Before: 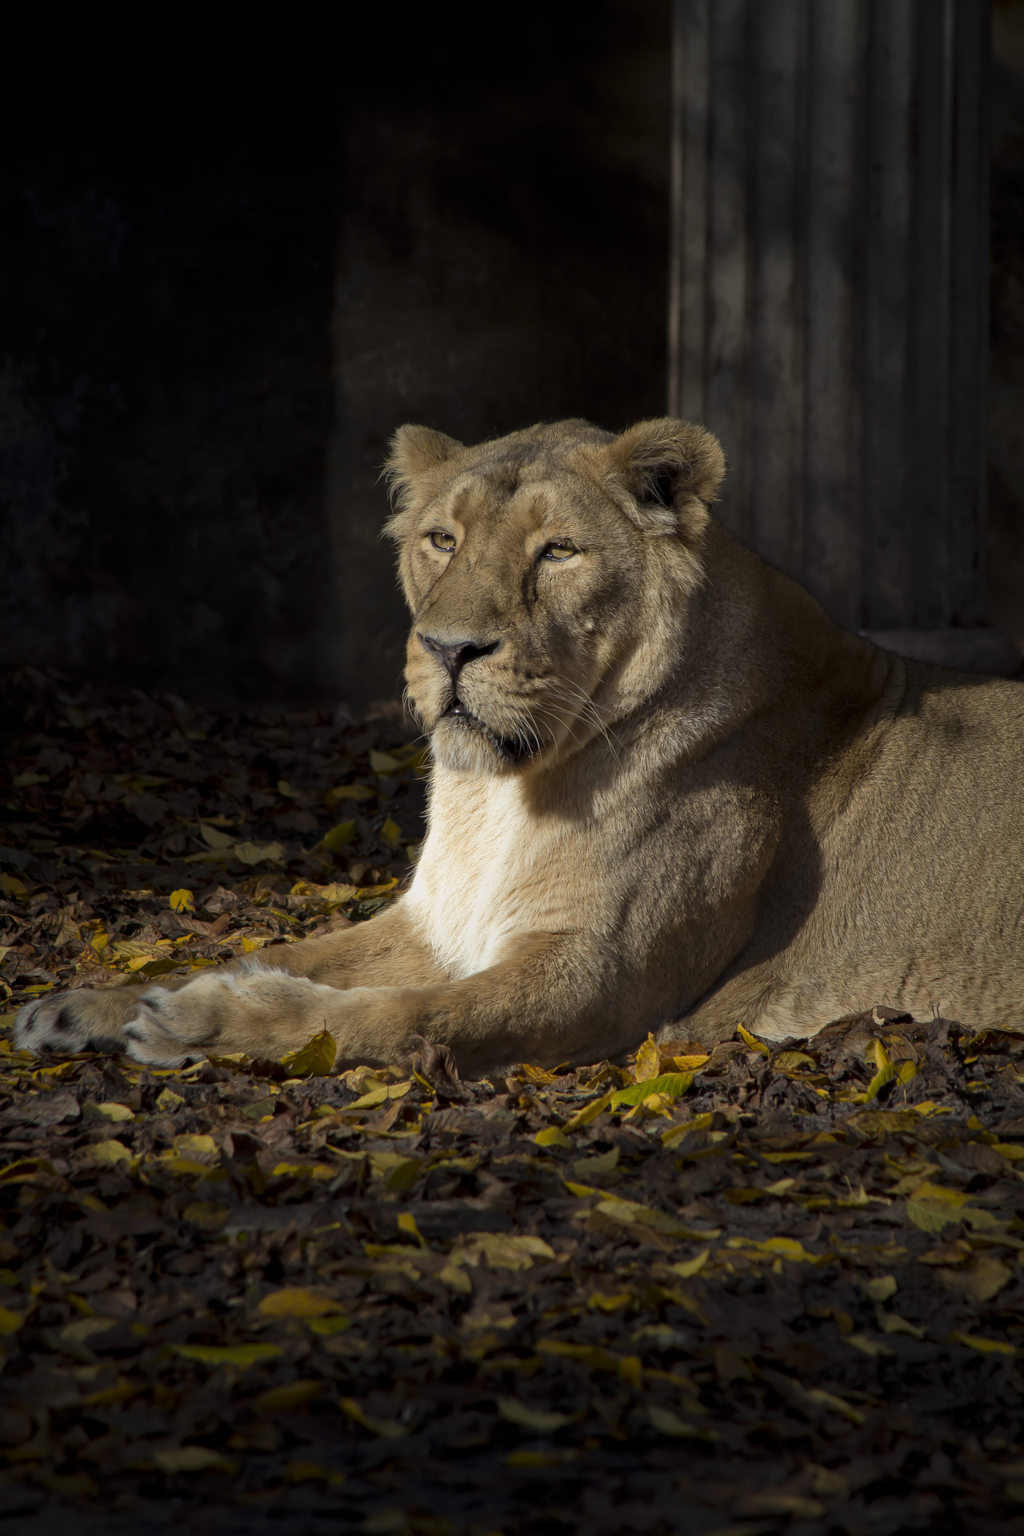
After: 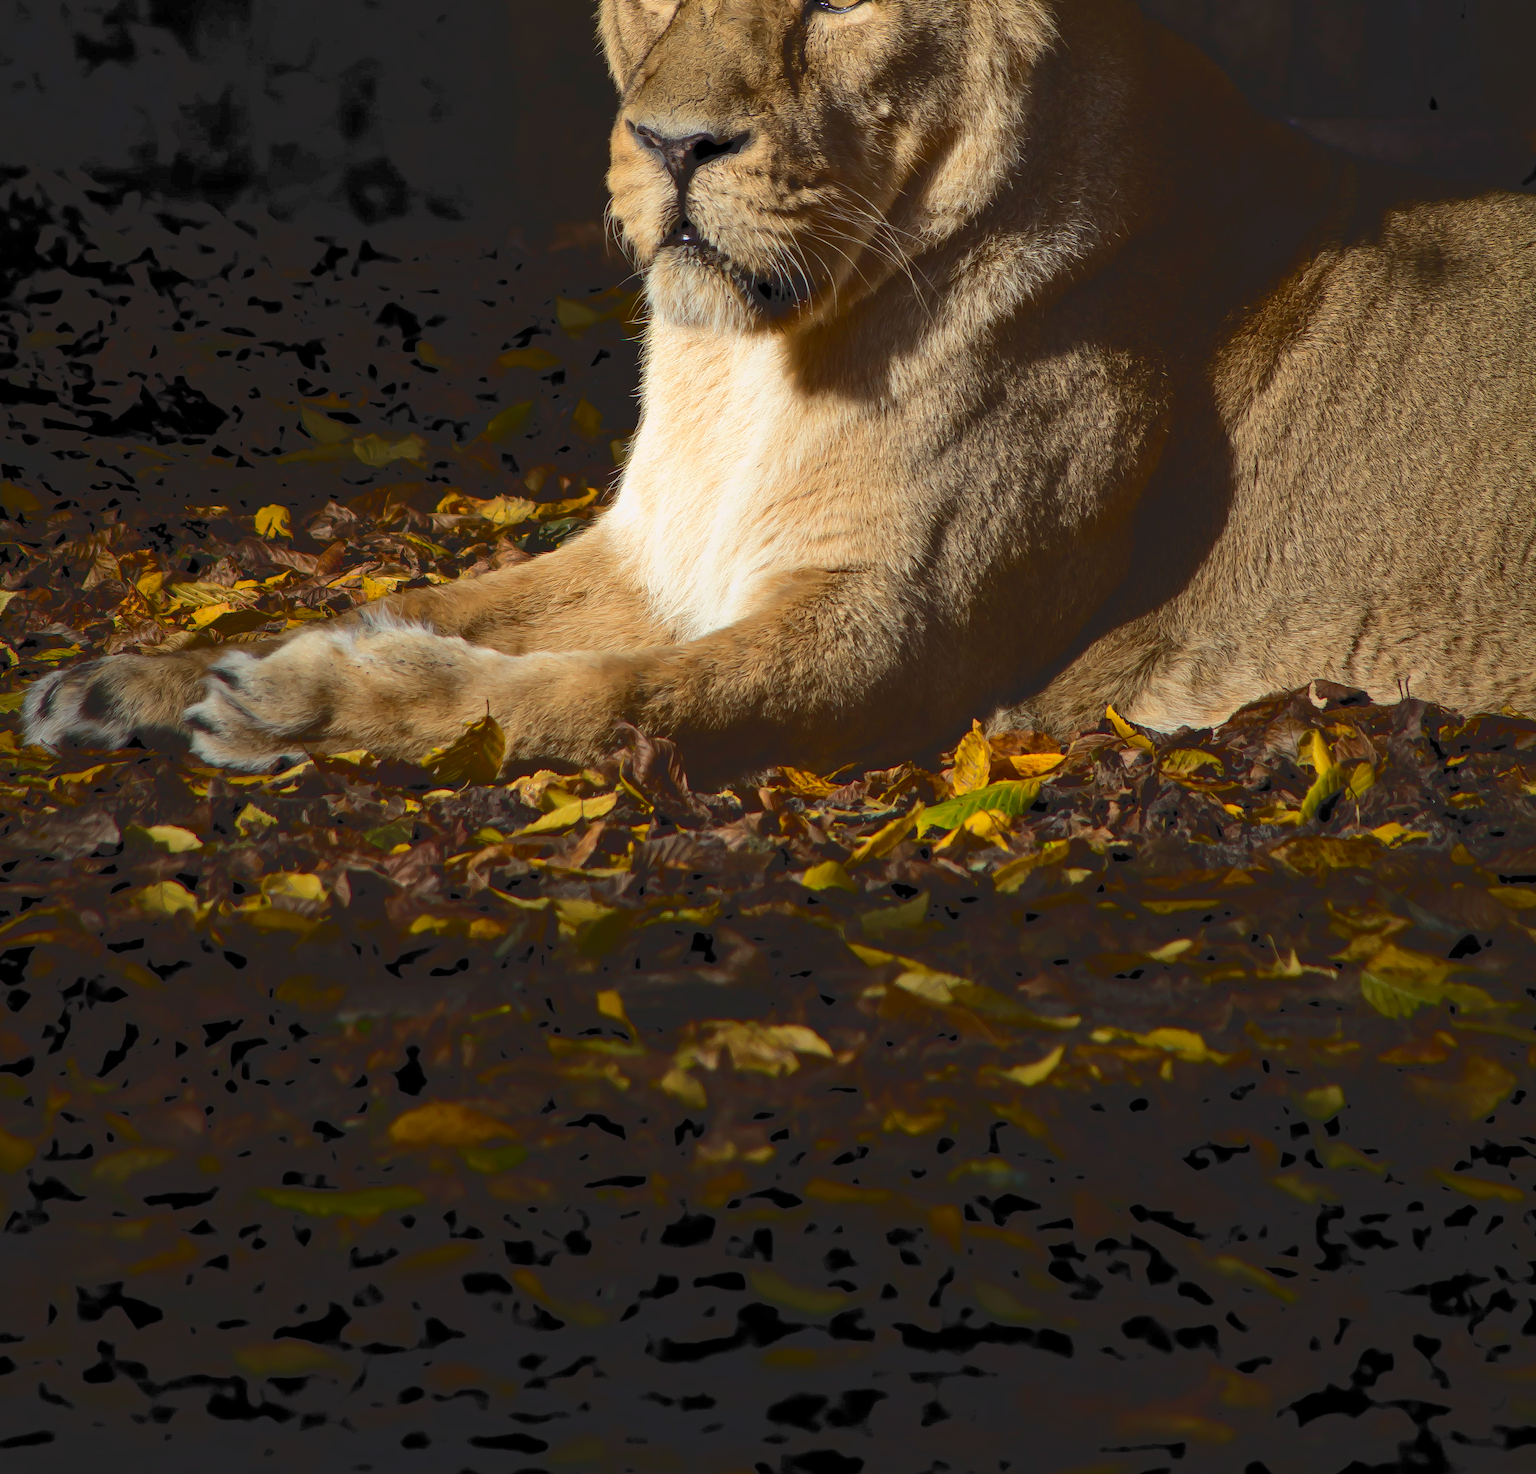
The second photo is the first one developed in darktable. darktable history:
crop and rotate: top 36.005%
tone curve: curves: ch0 [(0, 0) (0.003, 0.139) (0.011, 0.14) (0.025, 0.138) (0.044, 0.14) (0.069, 0.149) (0.1, 0.161) (0.136, 0.179) (0.177, 0.203) (0.224, 0.245) (0.277, 0.302) (0.335, 0.382) (0.399, 0.461) (0.468, 0.546) (0.543, 0.614) (0.623, 0.687) (0.709, 0.758) (0.801, 0.84) (0.898, 0.912) (1, 1)], color space Lab, independent channels, preserve colors none
contrast brightness saturation: contrast 0.168, saturation 0.311
